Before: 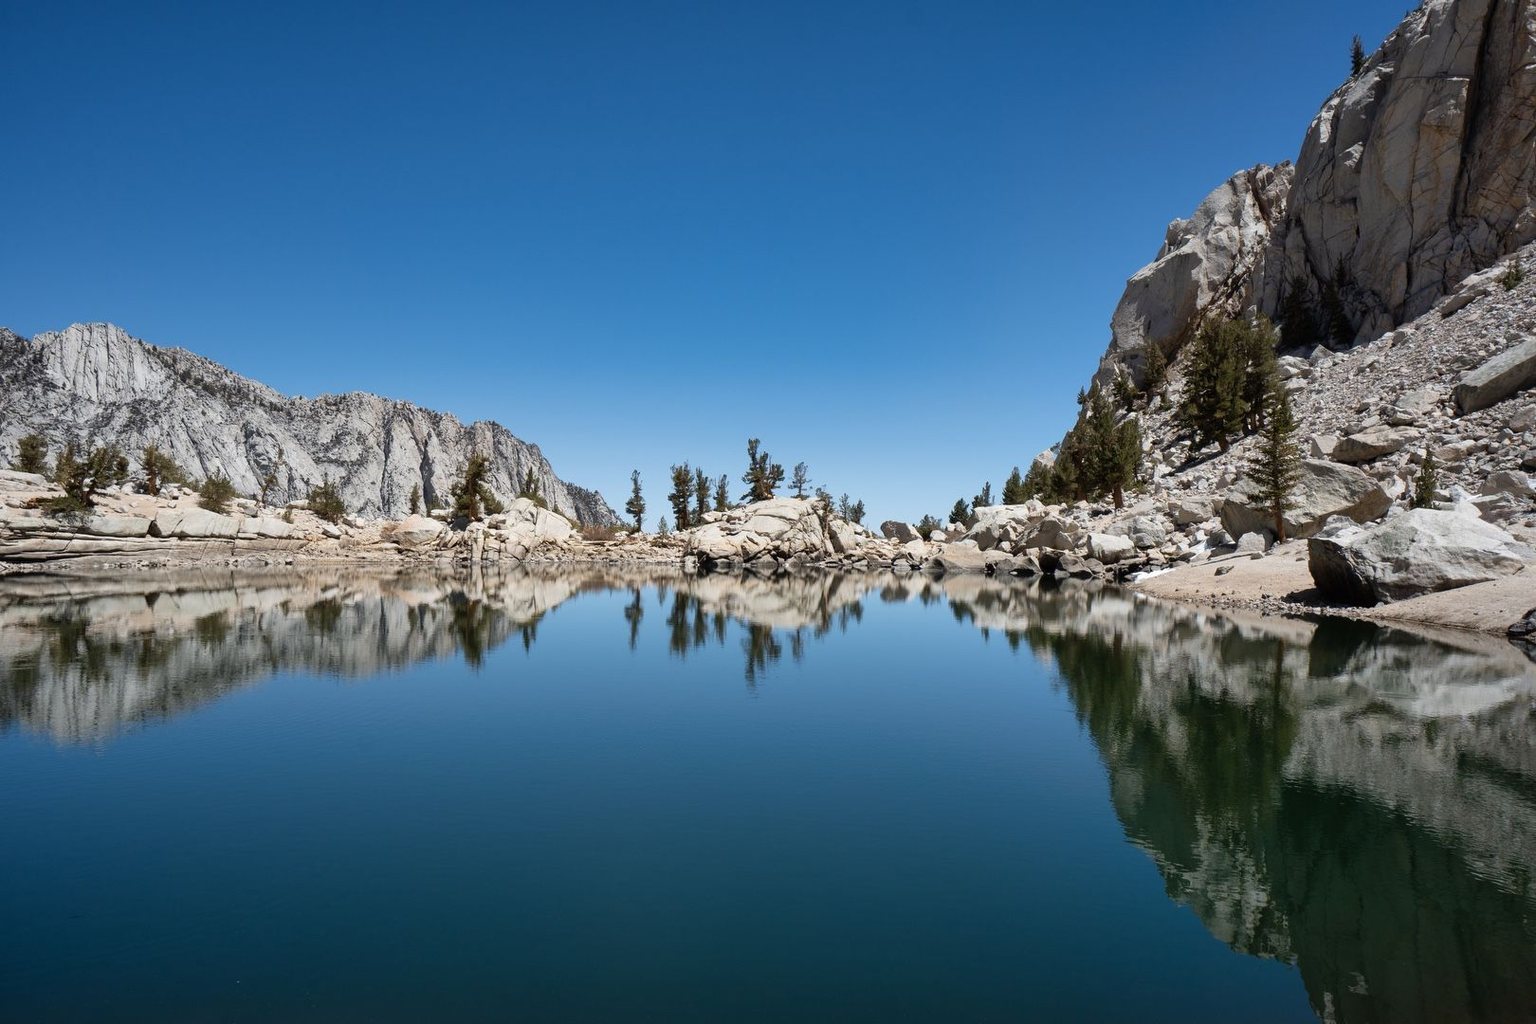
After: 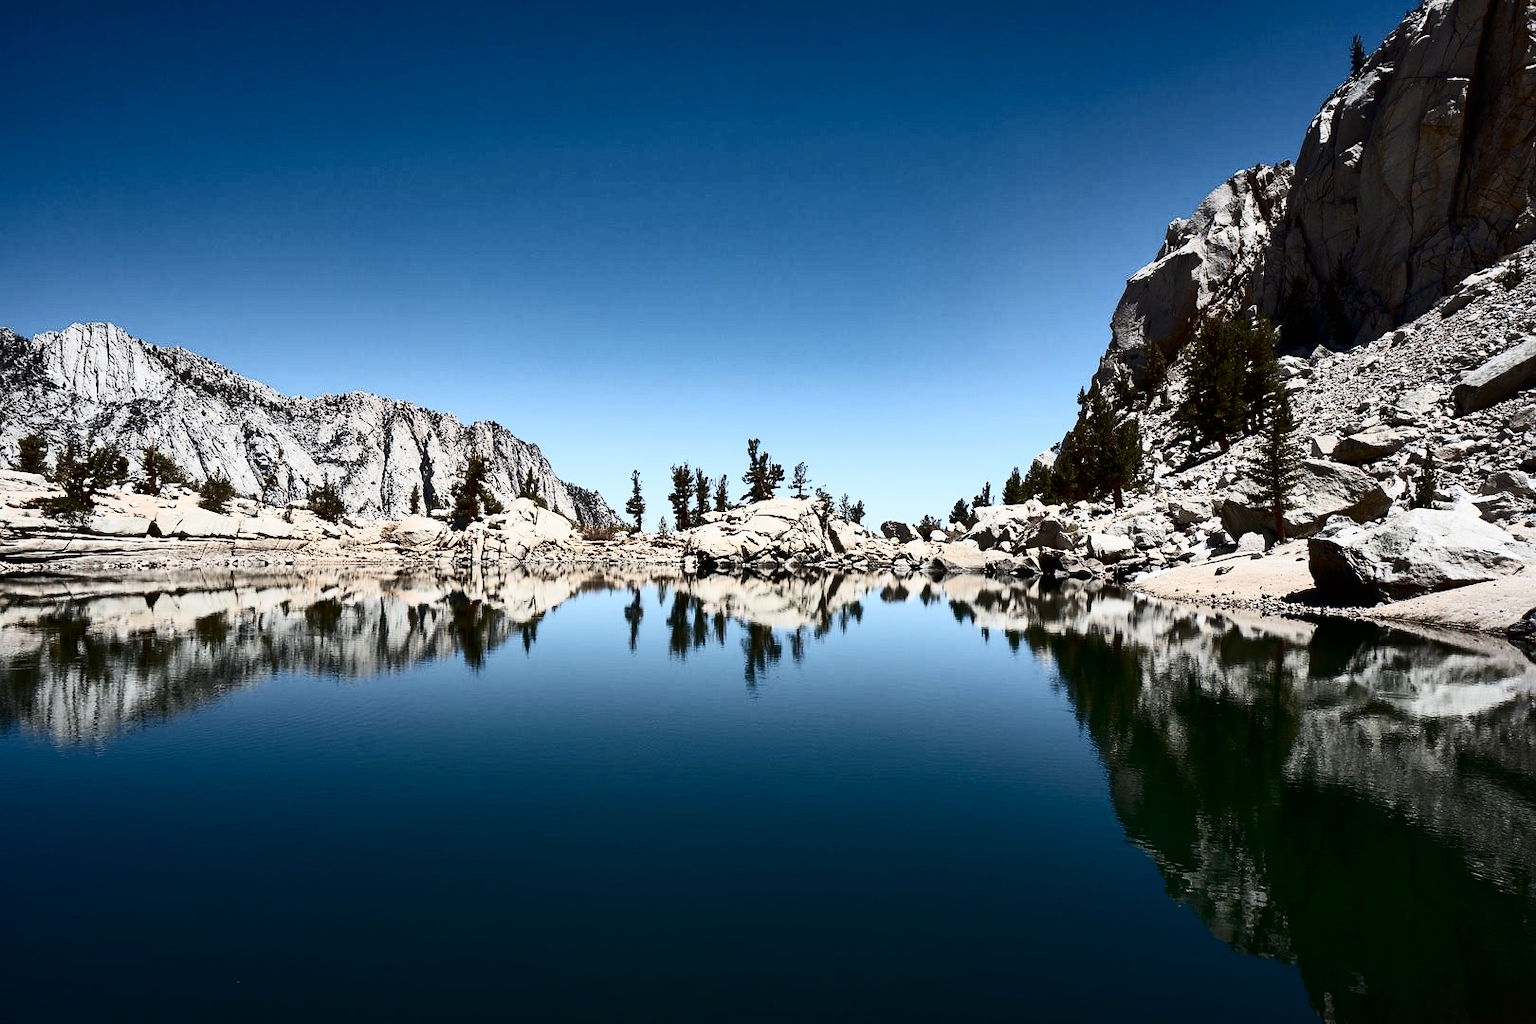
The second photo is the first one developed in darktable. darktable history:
sharpen: radius 1.032, threshold 1.135
contrast brightness saturation: contrast 0.512, saturation -0.081
